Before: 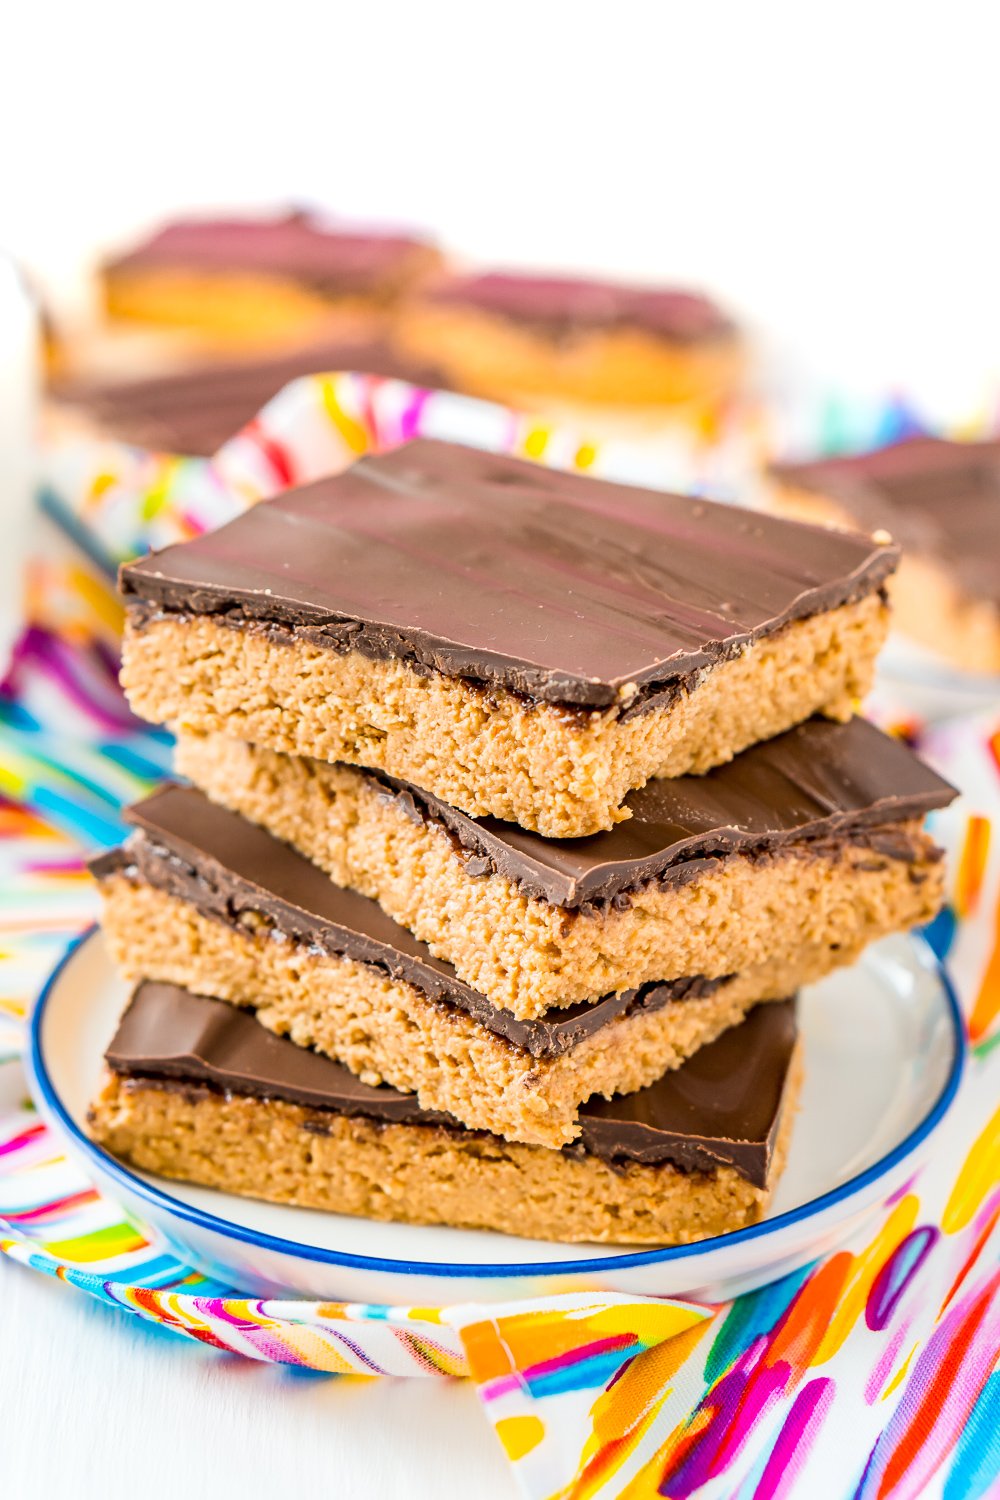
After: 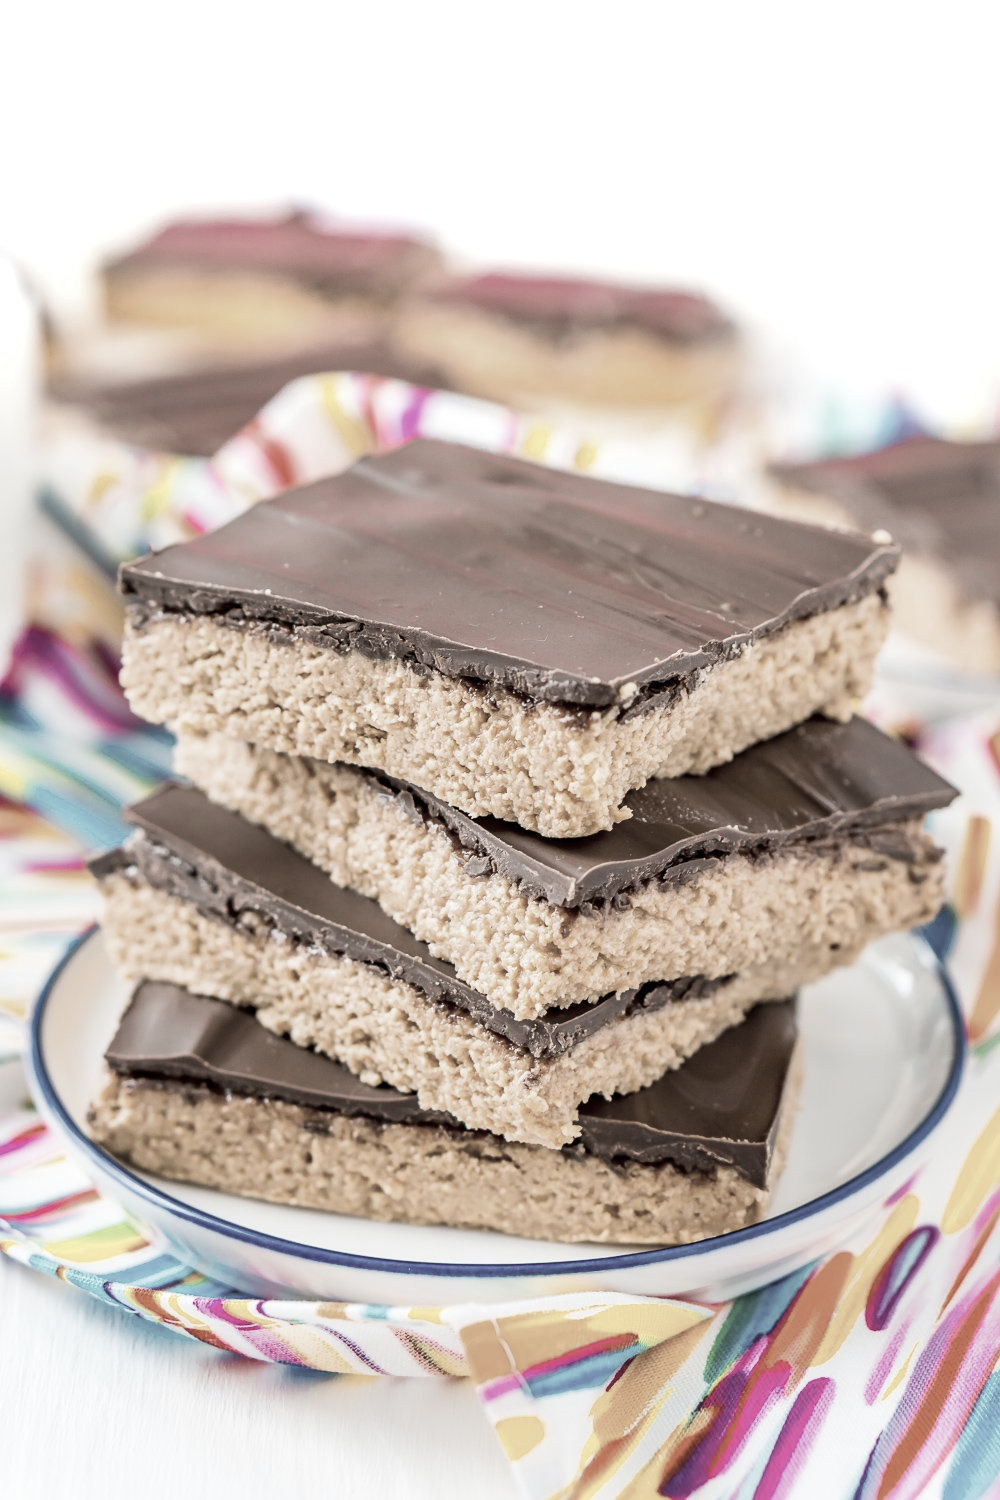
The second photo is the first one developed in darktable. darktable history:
color zones: curves: ch1 [(0, 0.34) (0.143, 0.164) (0.286, 0.152) (0.429, 0.176) (0.571, 0.173) (0.714, 0.188) (0.857, 0.199) (1, 0.34)]
